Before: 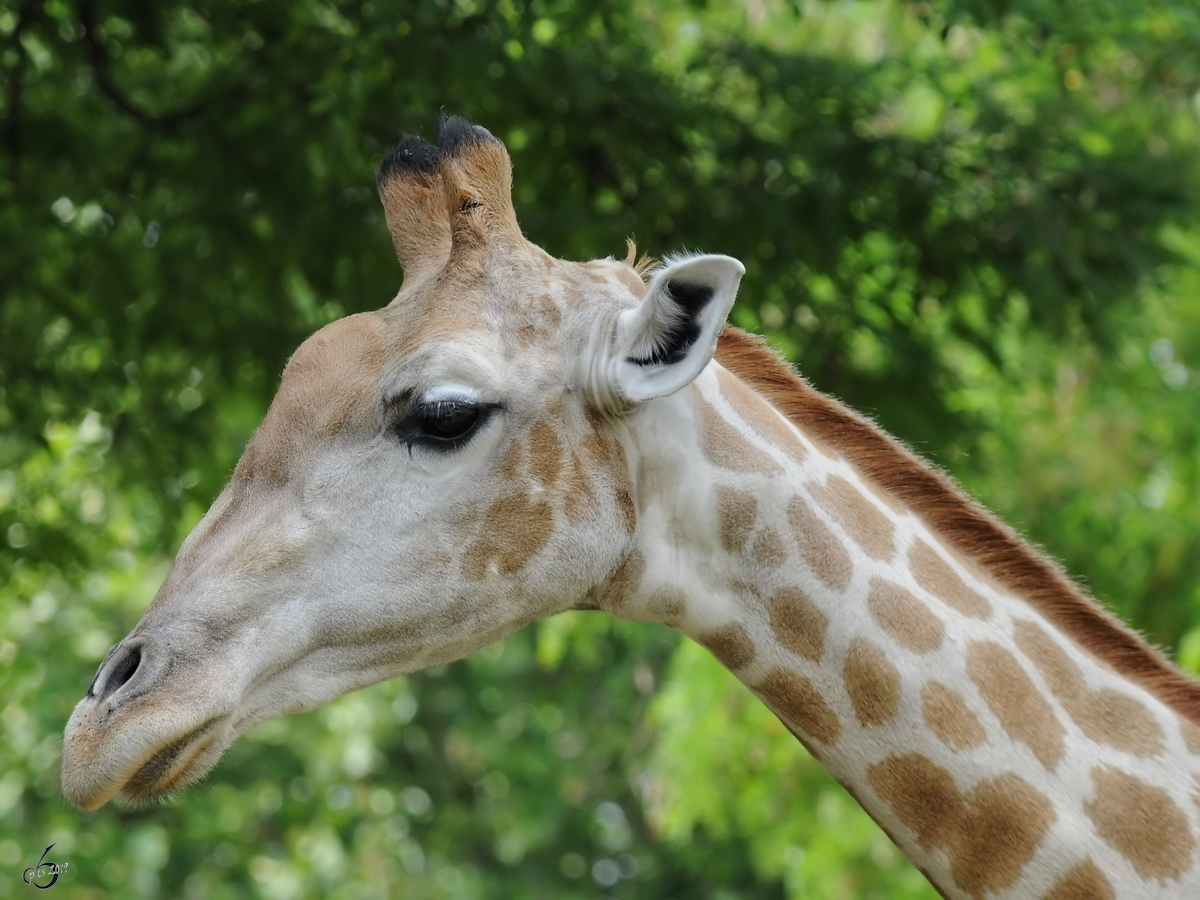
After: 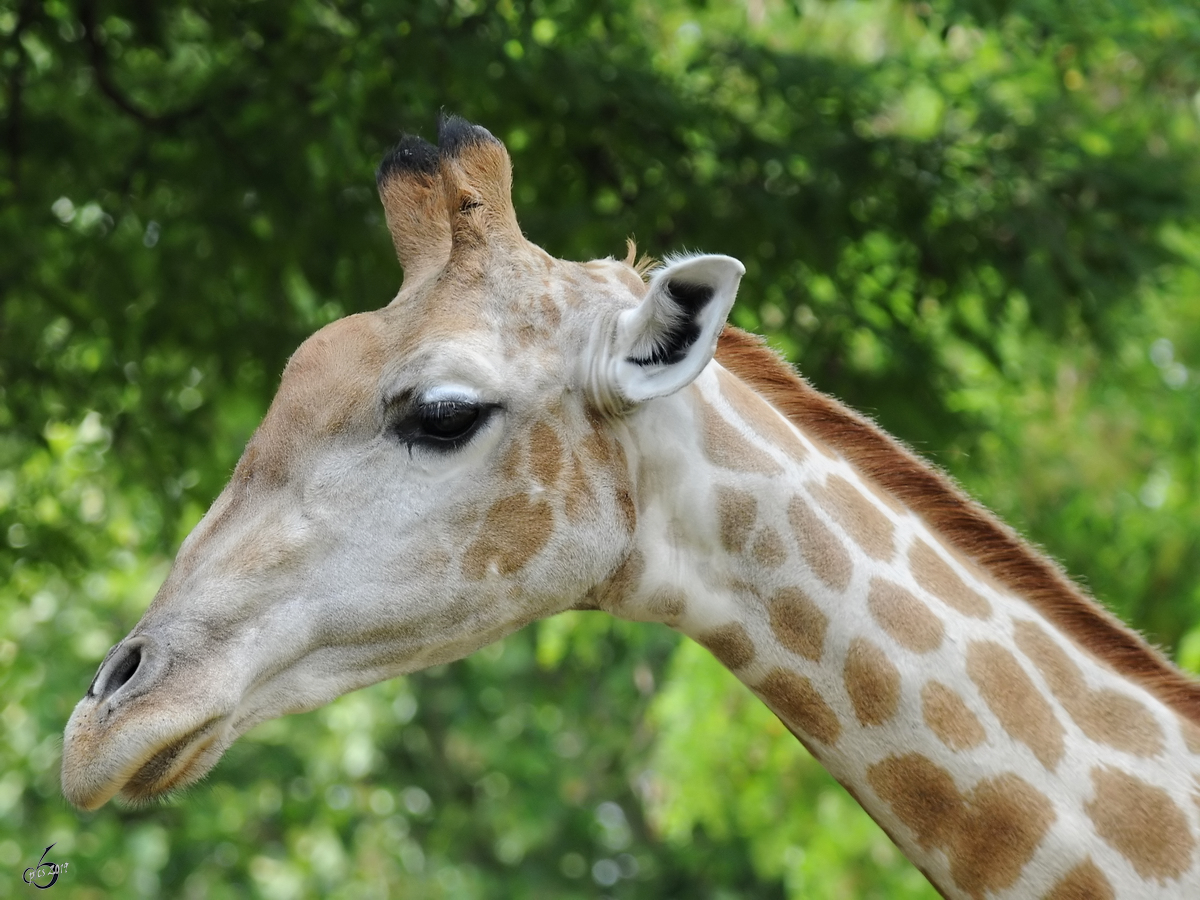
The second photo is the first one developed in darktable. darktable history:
levels: mode automatic, levels [0, 0.498, 0.996]
